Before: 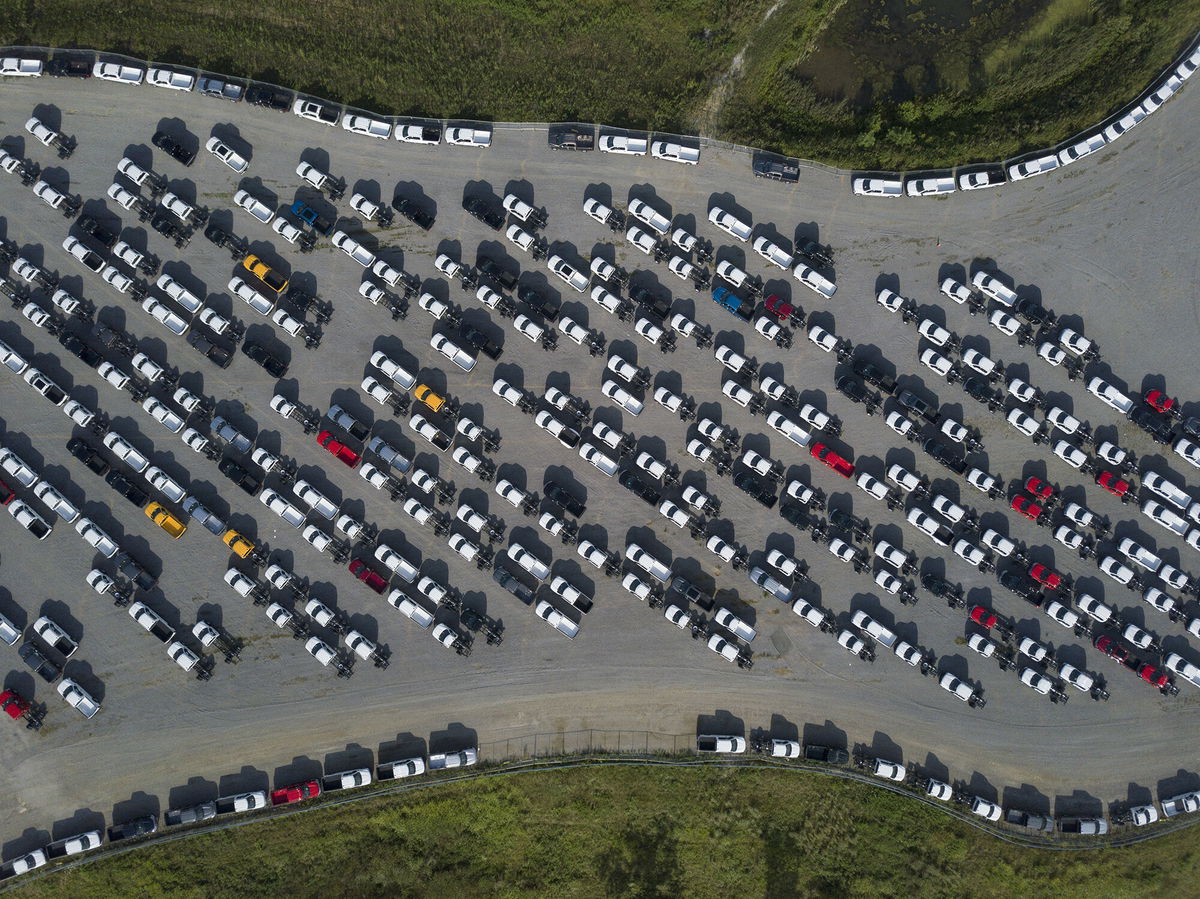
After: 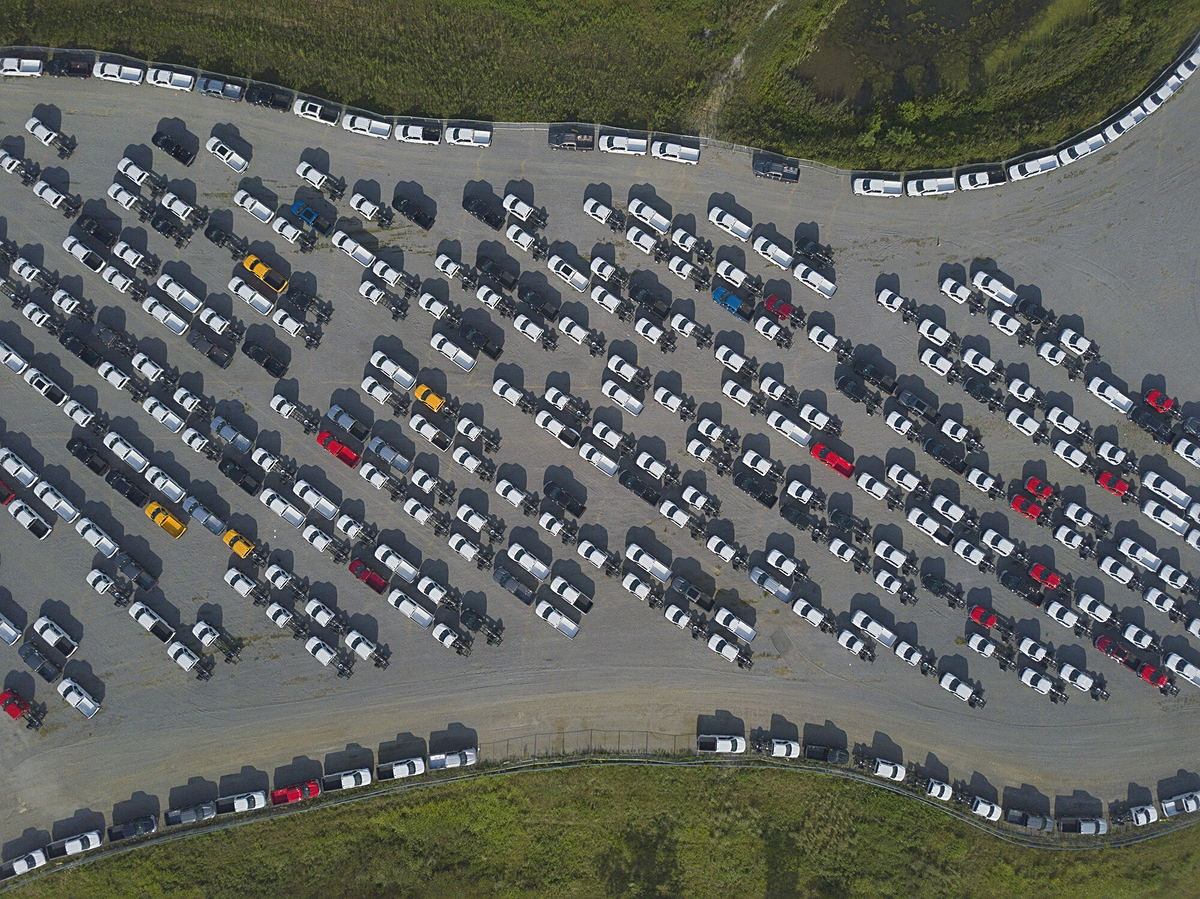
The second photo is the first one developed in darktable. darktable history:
sharpen: on, module defaults
exposure: exposure 0.202 EV, compensate highlight preservation false
local contrast: detail 69%
